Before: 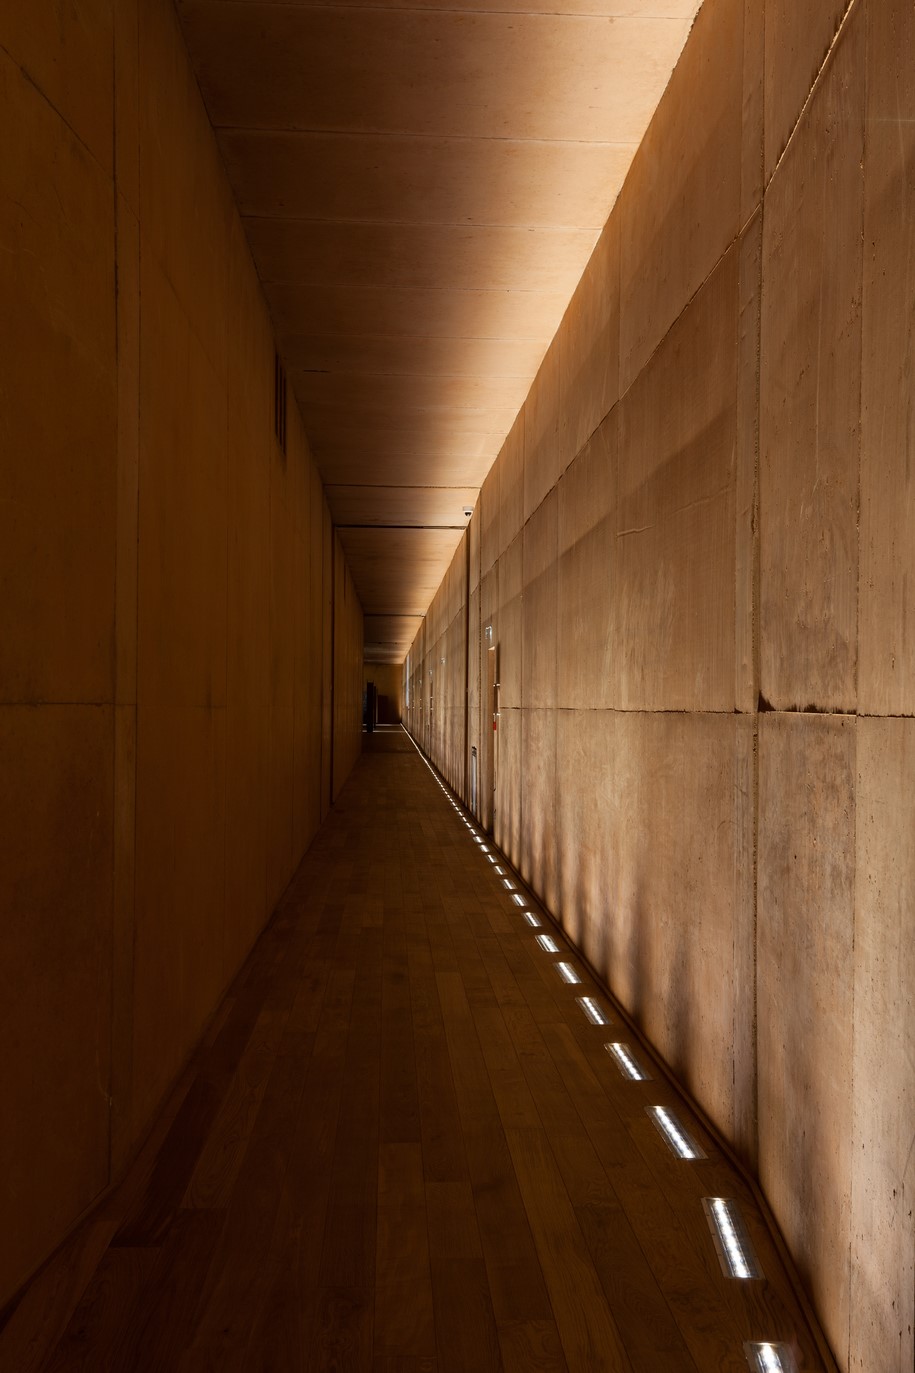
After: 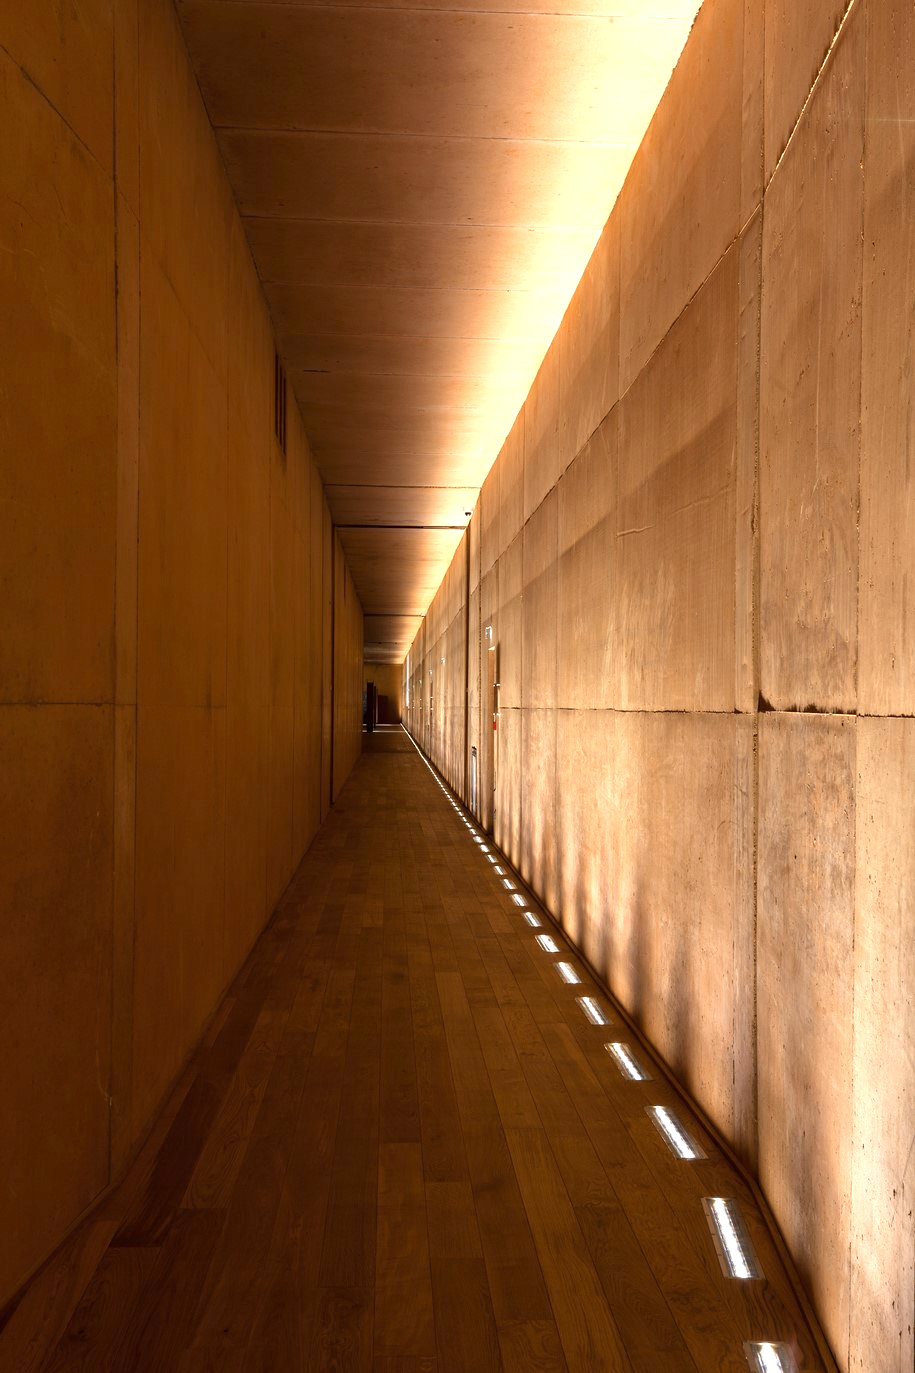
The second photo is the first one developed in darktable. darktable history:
exposure: exposure 1.158 EV, compensate exposure bias true, compensate highlight preservation false
